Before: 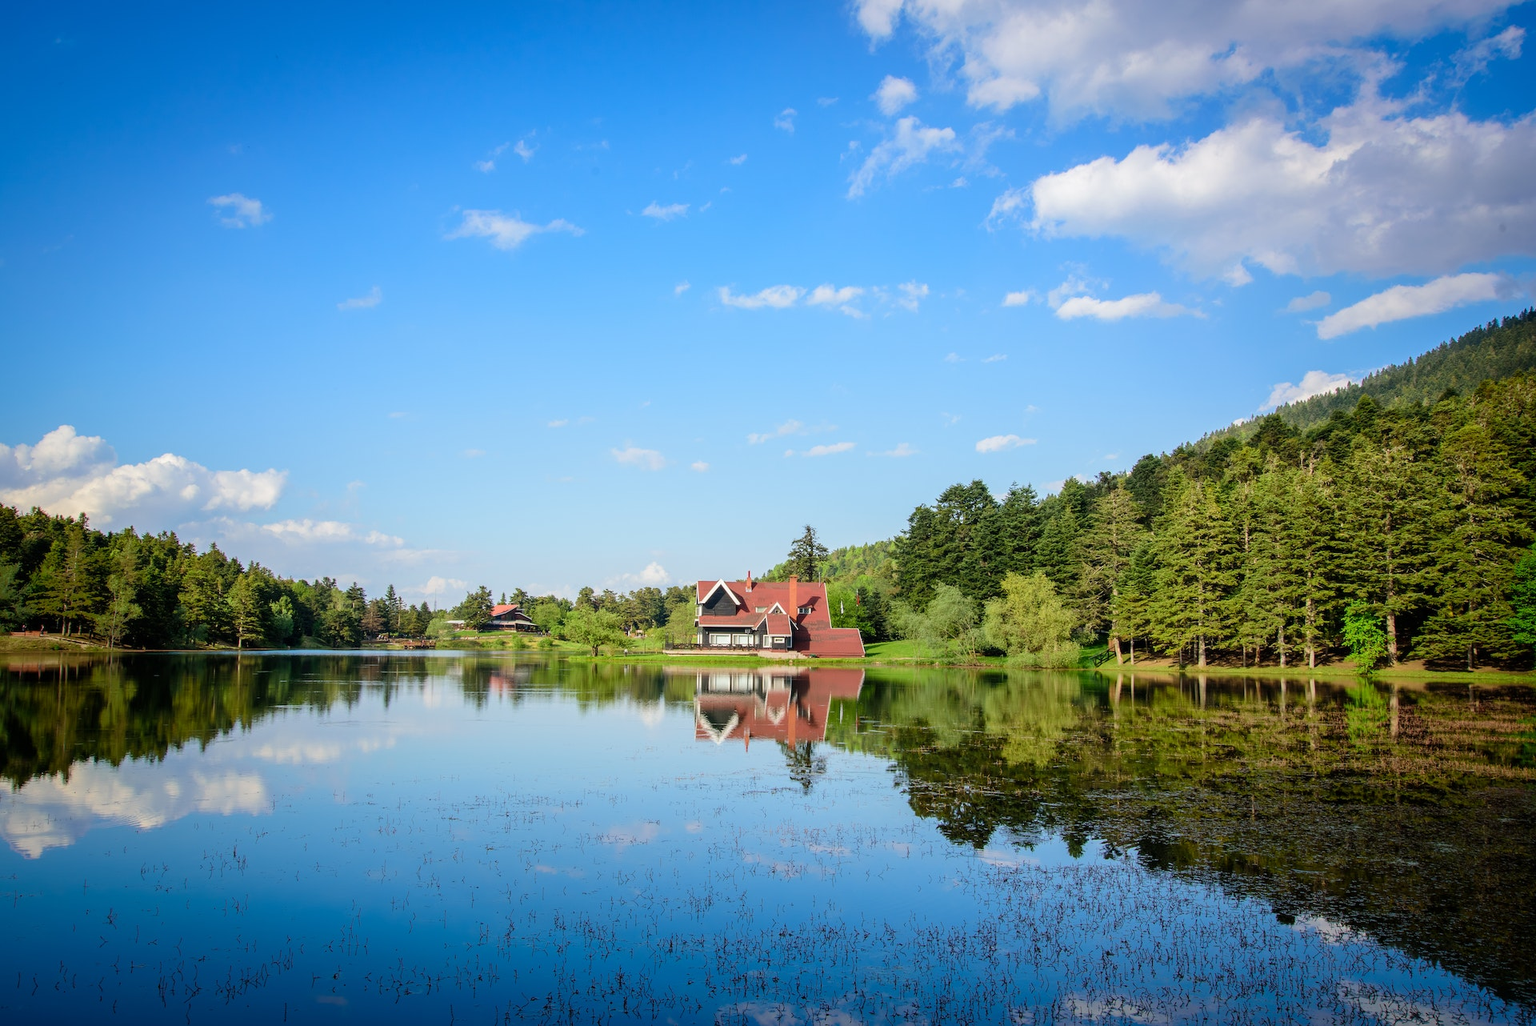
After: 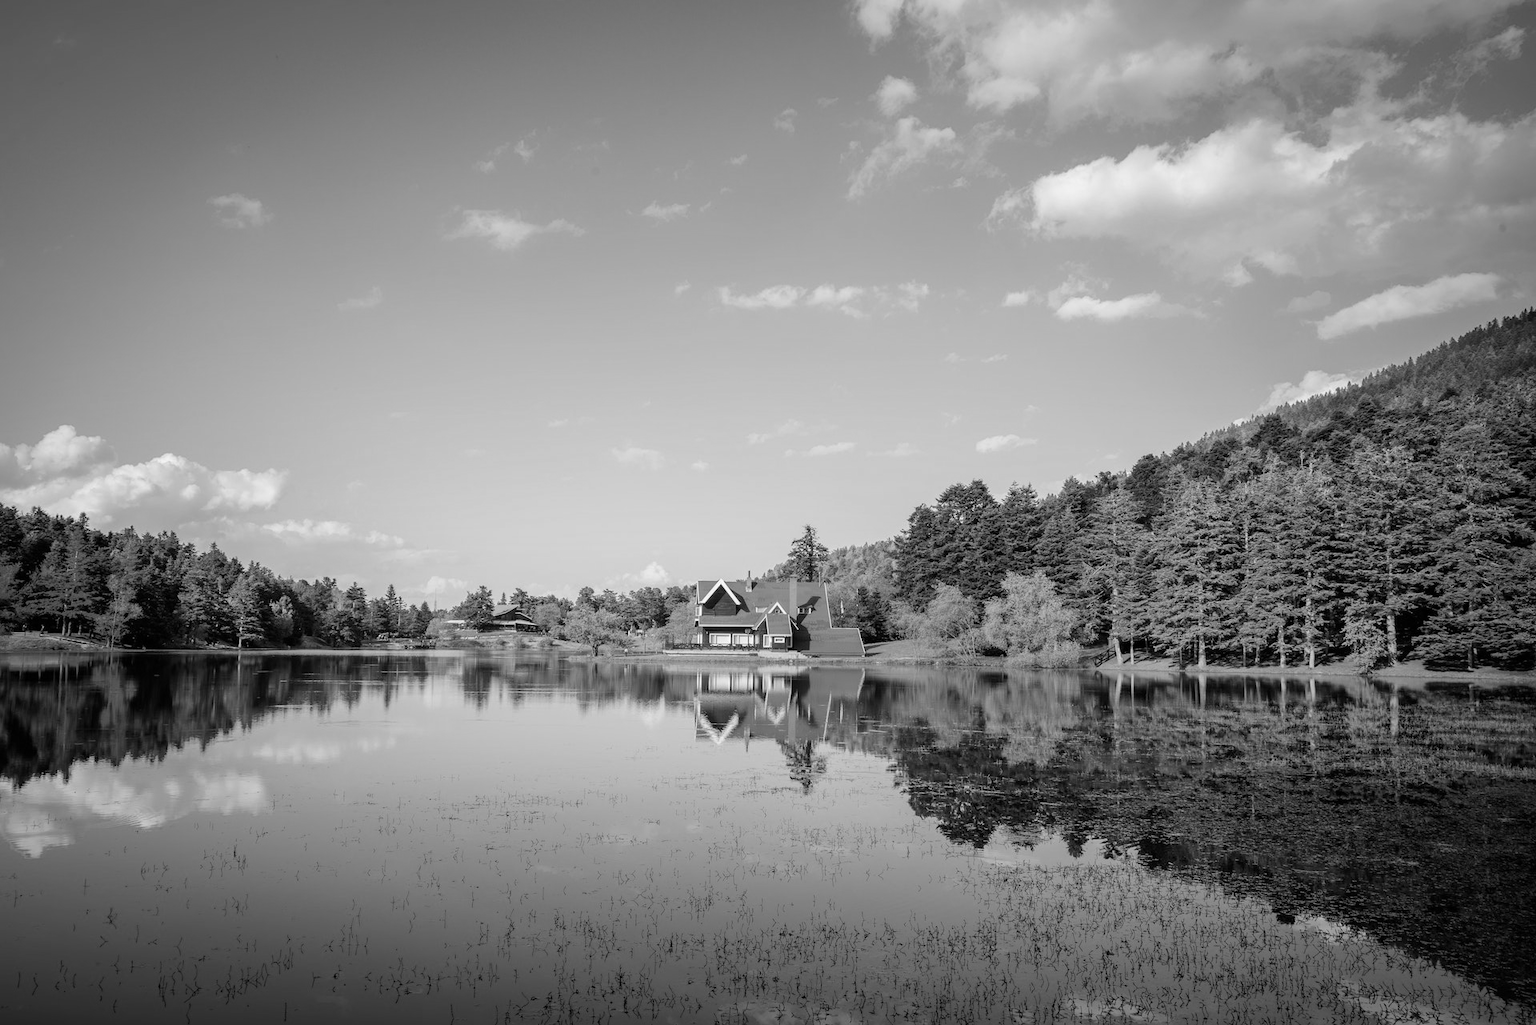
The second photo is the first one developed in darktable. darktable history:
velvia: strength 15%
monochrome: size 1
